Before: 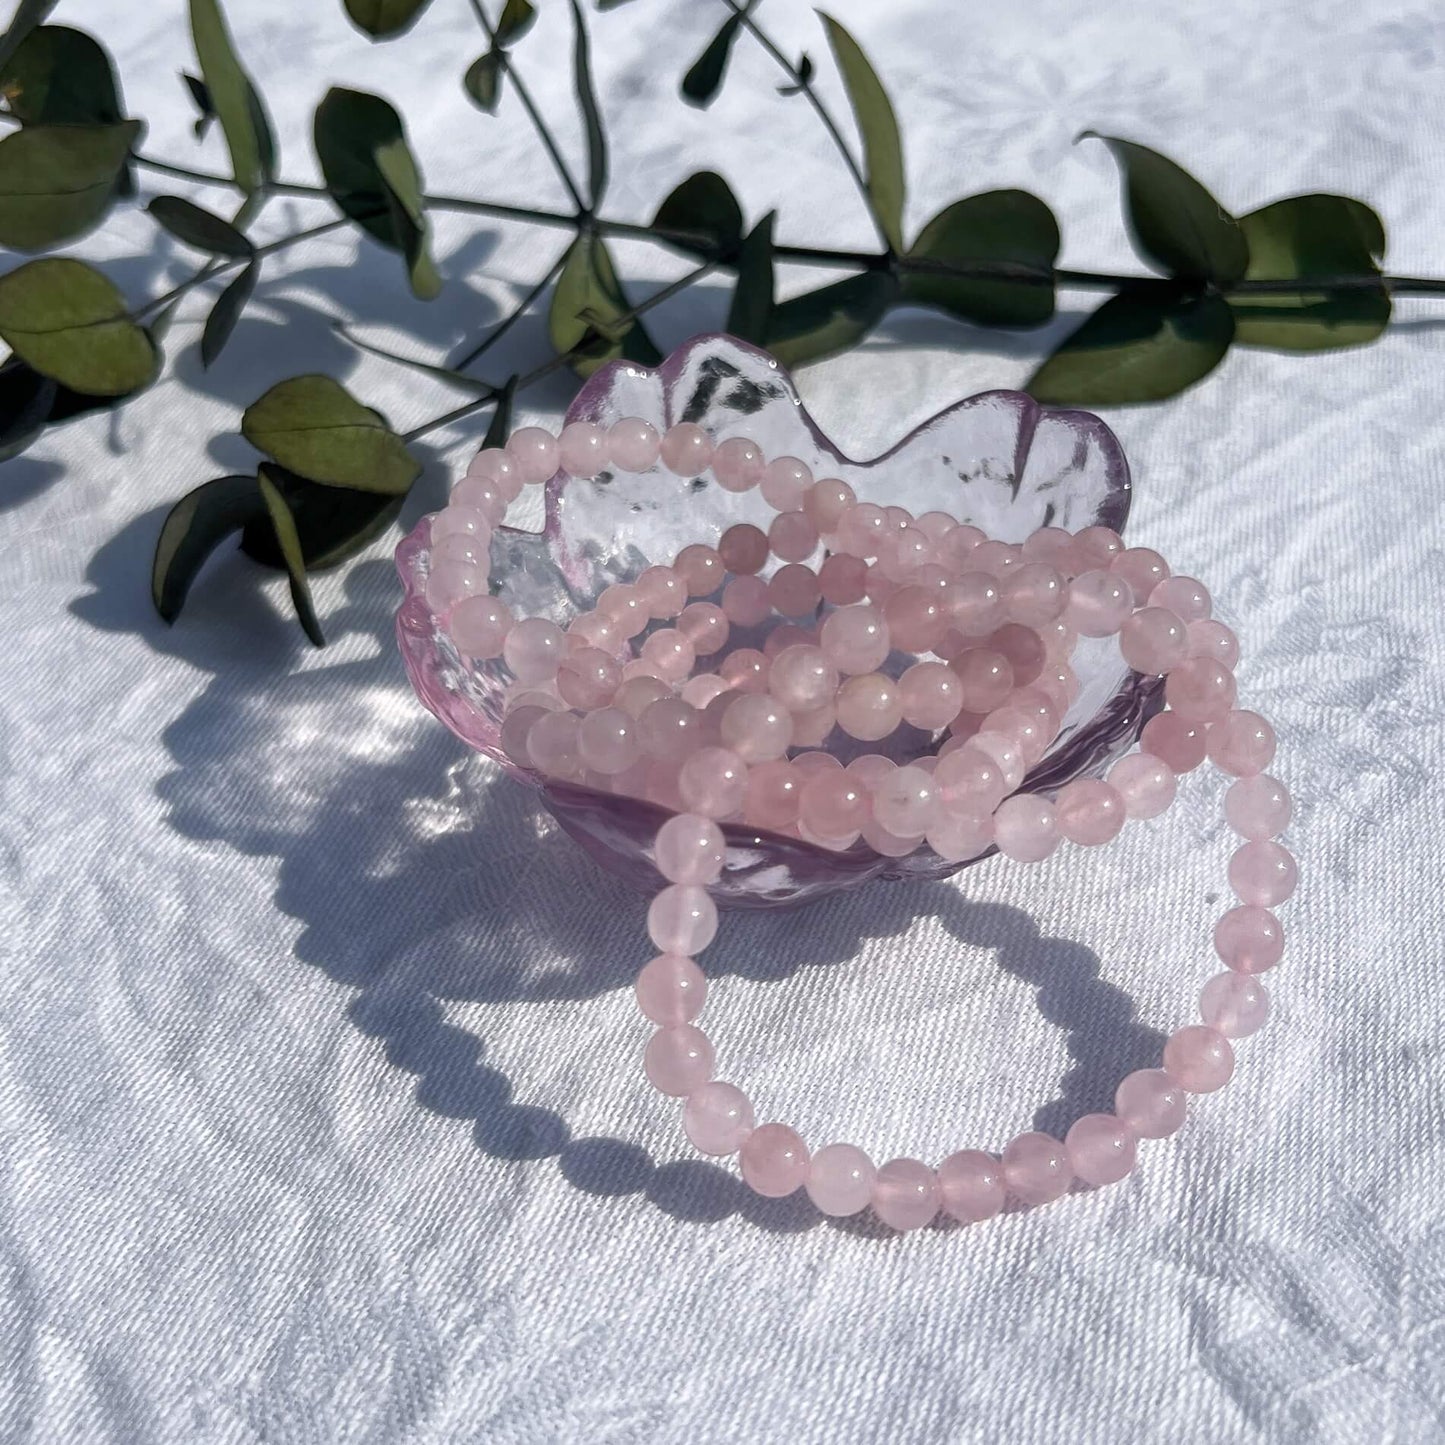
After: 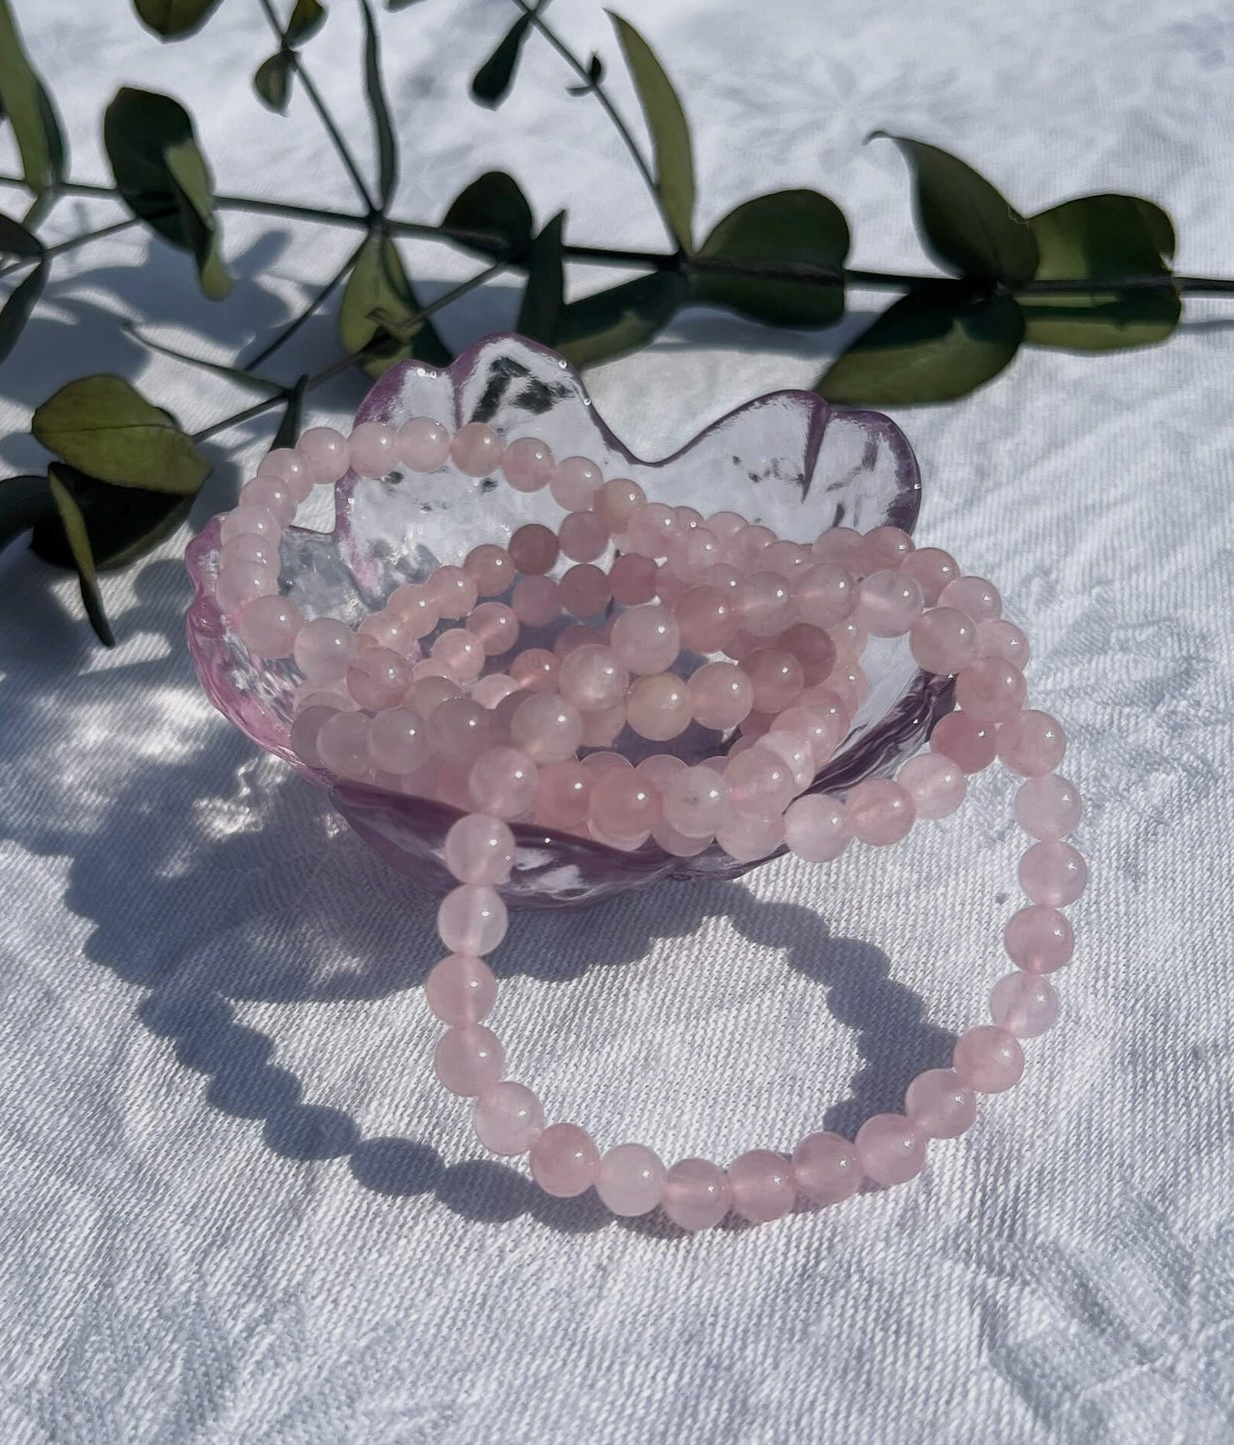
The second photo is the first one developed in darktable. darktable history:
crop and rotate: left 14.584%
exposure: exposure -0.293 EV, compensate highlight preservation false
